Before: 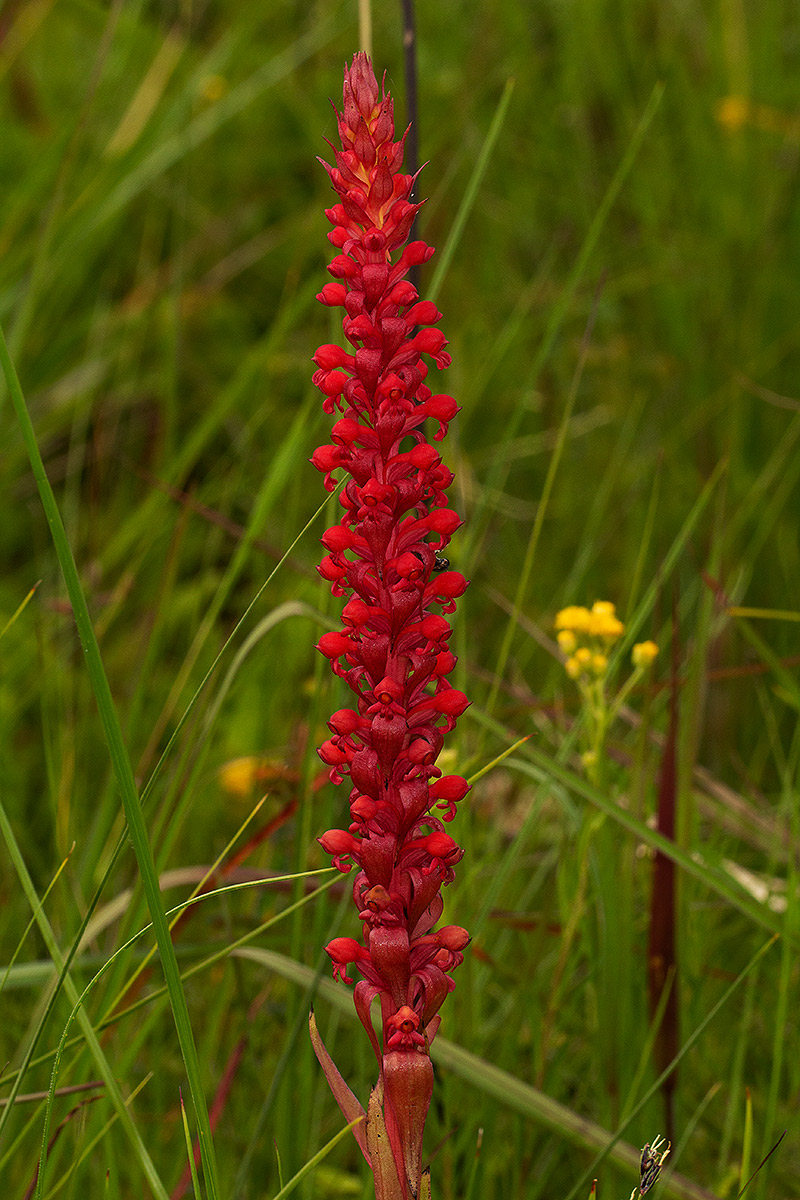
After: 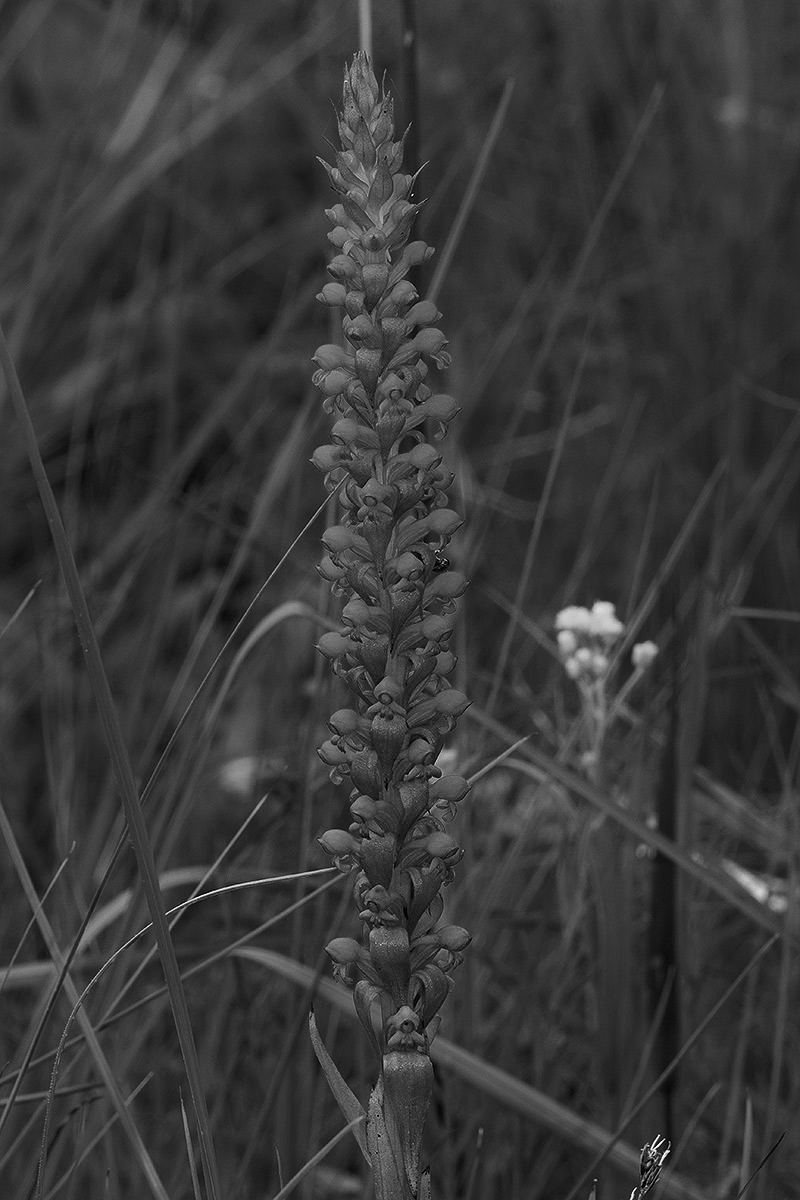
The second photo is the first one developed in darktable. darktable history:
contrast brightness saturation: saturation -0.05
color calibration: output gray [0.246, 0.254, 0.501, 0], gray › normalize channels true, illuminant same as pipeline (D50), adaptation XYZ, x 0.346, y 0.359, gamut compression 0
tone equalizer: -8 EV 0.001 EV, -7 EV -0.002 EV, -6 EV 0.002 EV, -5 EV -0.03 EV, -4 EV -0.116 EV, -3 EV -0.169 EV, -2 EV 0.24 EV, -1 EV 0.702 EV, +0 EV 0.493 EV
